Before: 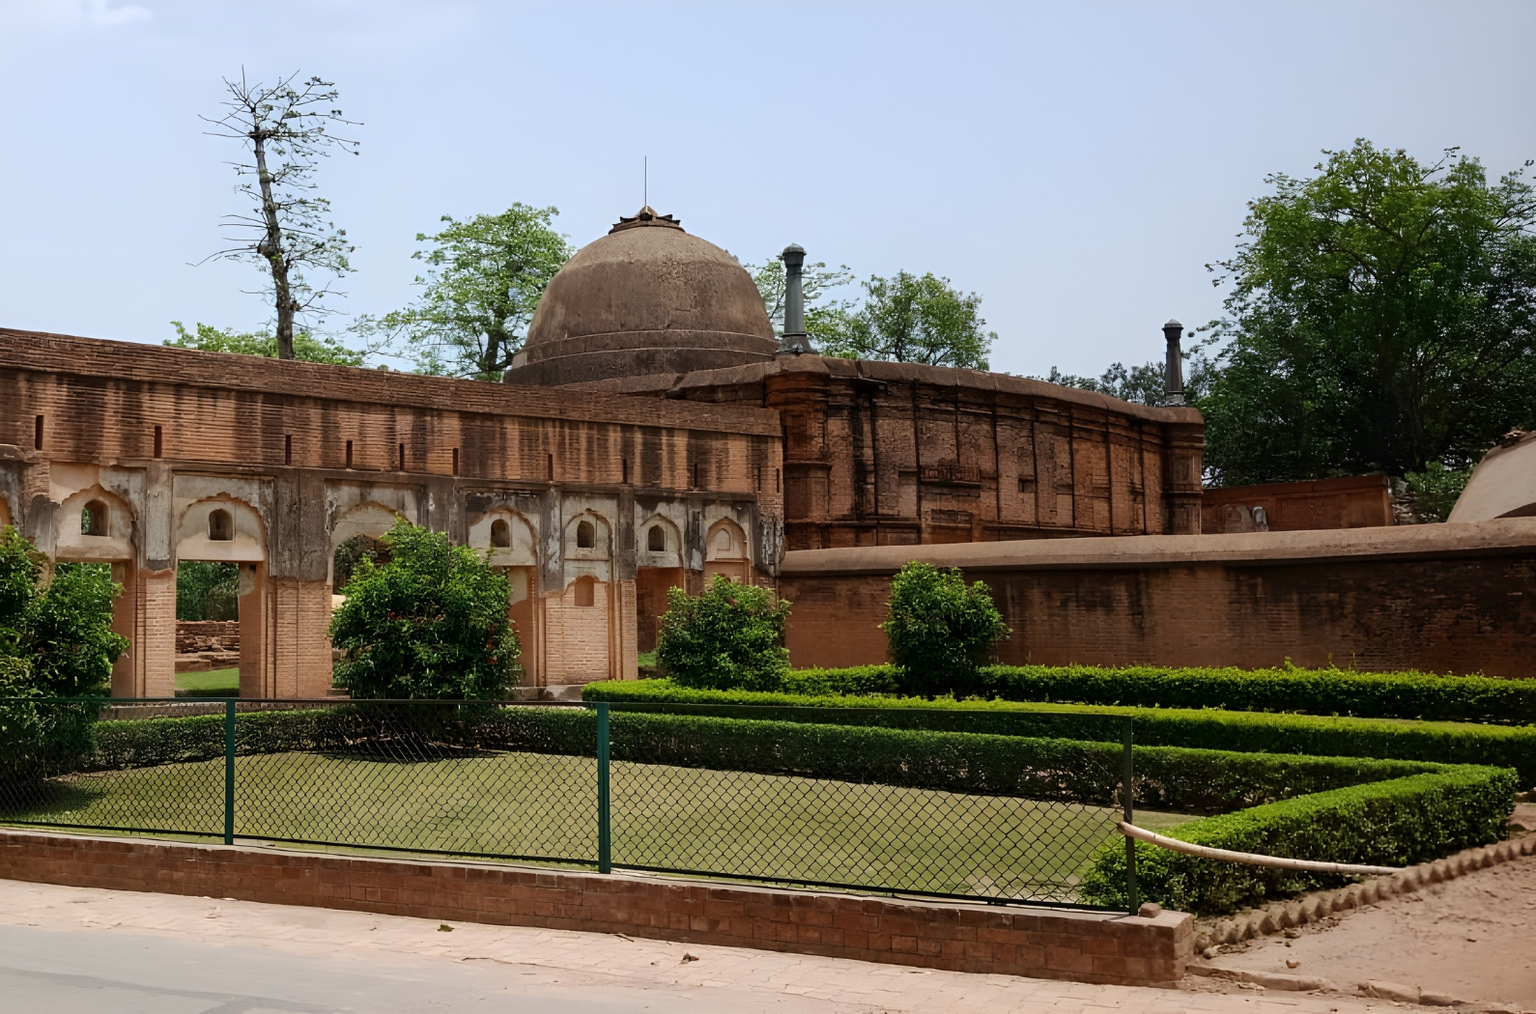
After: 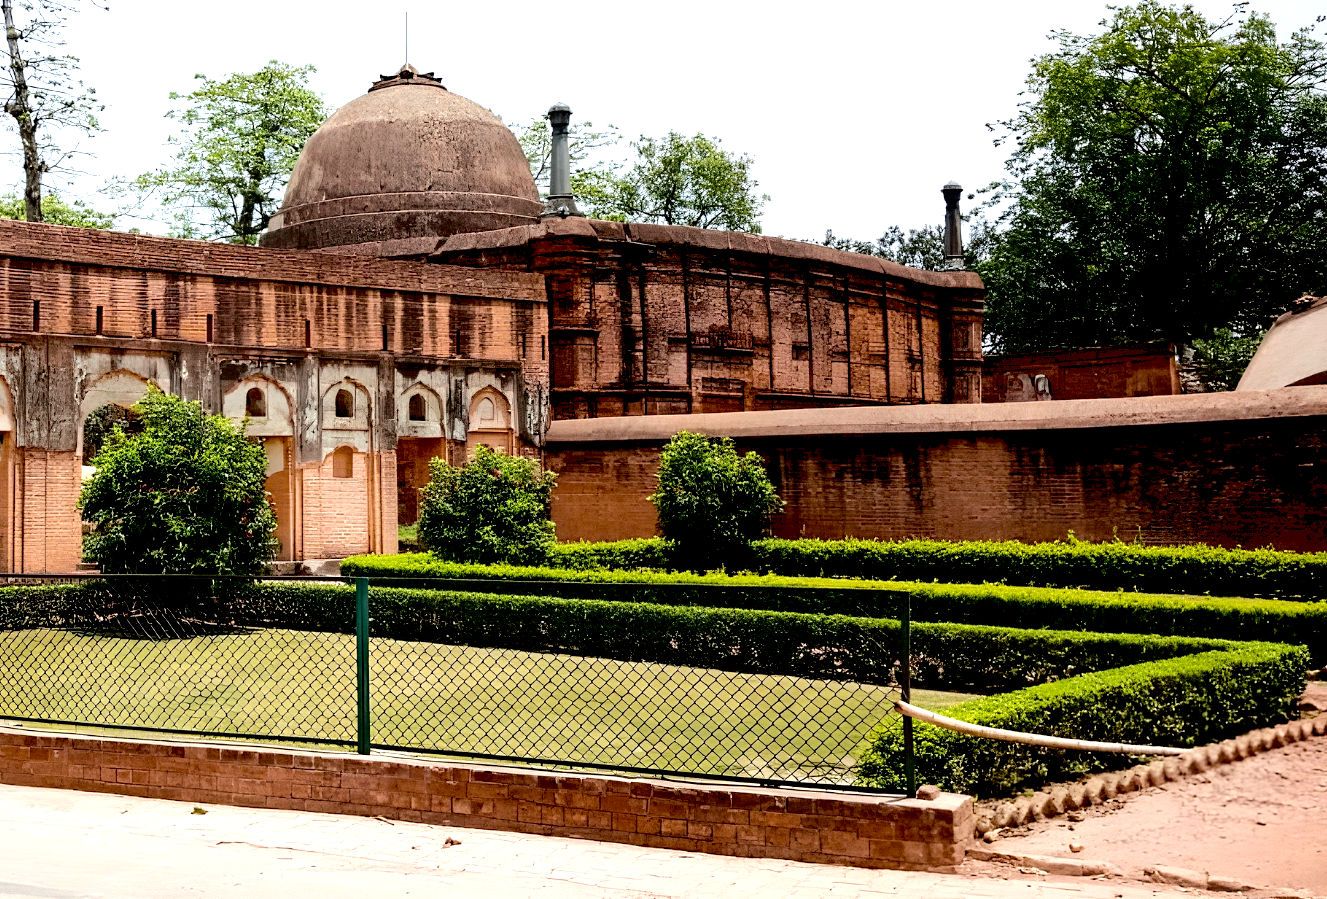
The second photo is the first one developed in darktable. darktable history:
exposure: black level correction 0.01, exposure 1 EV, compensate exposure bias true, compensate highlight preservation false
contrast equalizer: octaves 7, y [[0.5, 0.5, 0.5, 0.512, 0.552, 0.62], [0.5 ×6], [0.5 ×4, 0.504, 0.553], [0 ×6], [0 ×6]]
crop: left 16.501%, top 14.333%
tone curve: curves: ch0 [(0.003, 0) (0.066, 0.017) (0.163, 0.09) (0.264, 0.238) (0.395, 0.421) (0.517, 0.575) (0.633, 0.687) (0.791, 0.814) (1, 1)]; ch1 [(0, 0) (0.149, 0.17) (0.327, 0.339) (0.39, 0.403) (0.456, 0.463) (0.501, 0.502) (0.512, 0.507) (0.53, 0.533) (0.575, 0.592) (0.671, 0.655) (0.729, 0.679) (1, 1)]; ch2 [(0, 0) (0.337, 0.382) (0.464, 0.47) (0.501, 0.502) (0.527, 0.532) (0.563, 0.555) (0.615, 0.61) (0.663, 0.68) (1, 1)], color space Lab, independent channels, preserve colors none
